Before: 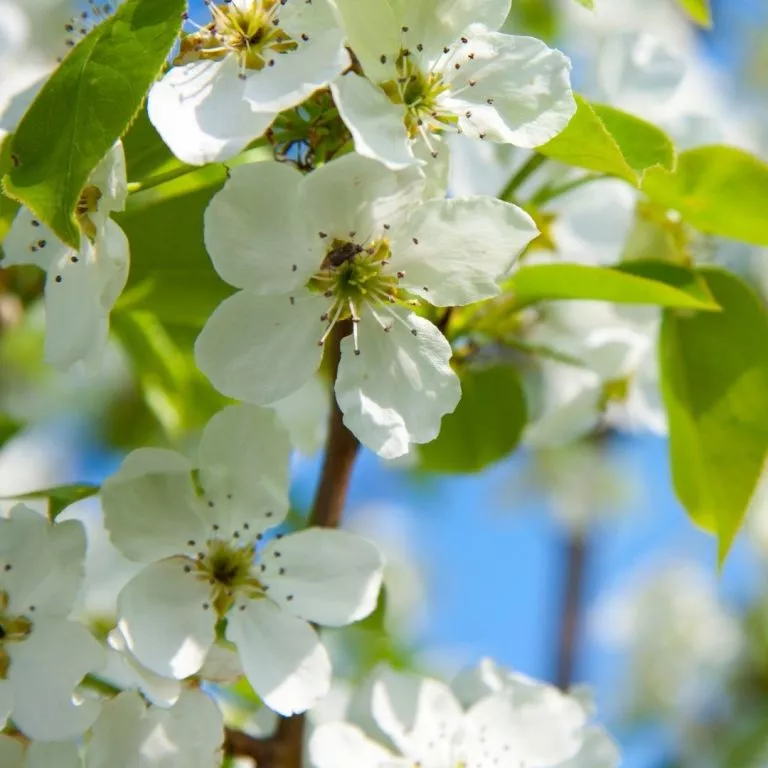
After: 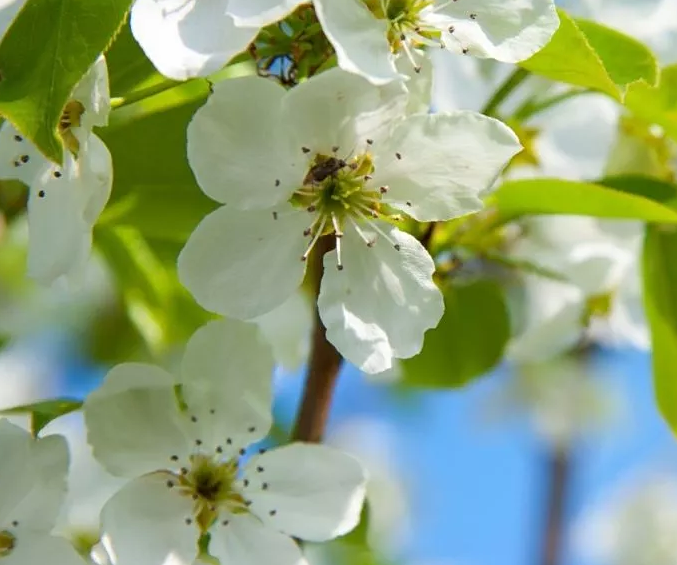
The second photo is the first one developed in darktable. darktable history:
crop and rotate: left 2.291%, top 11.157%, right 9.507%, bottom 15.262%
sharpen: amount 0.205
